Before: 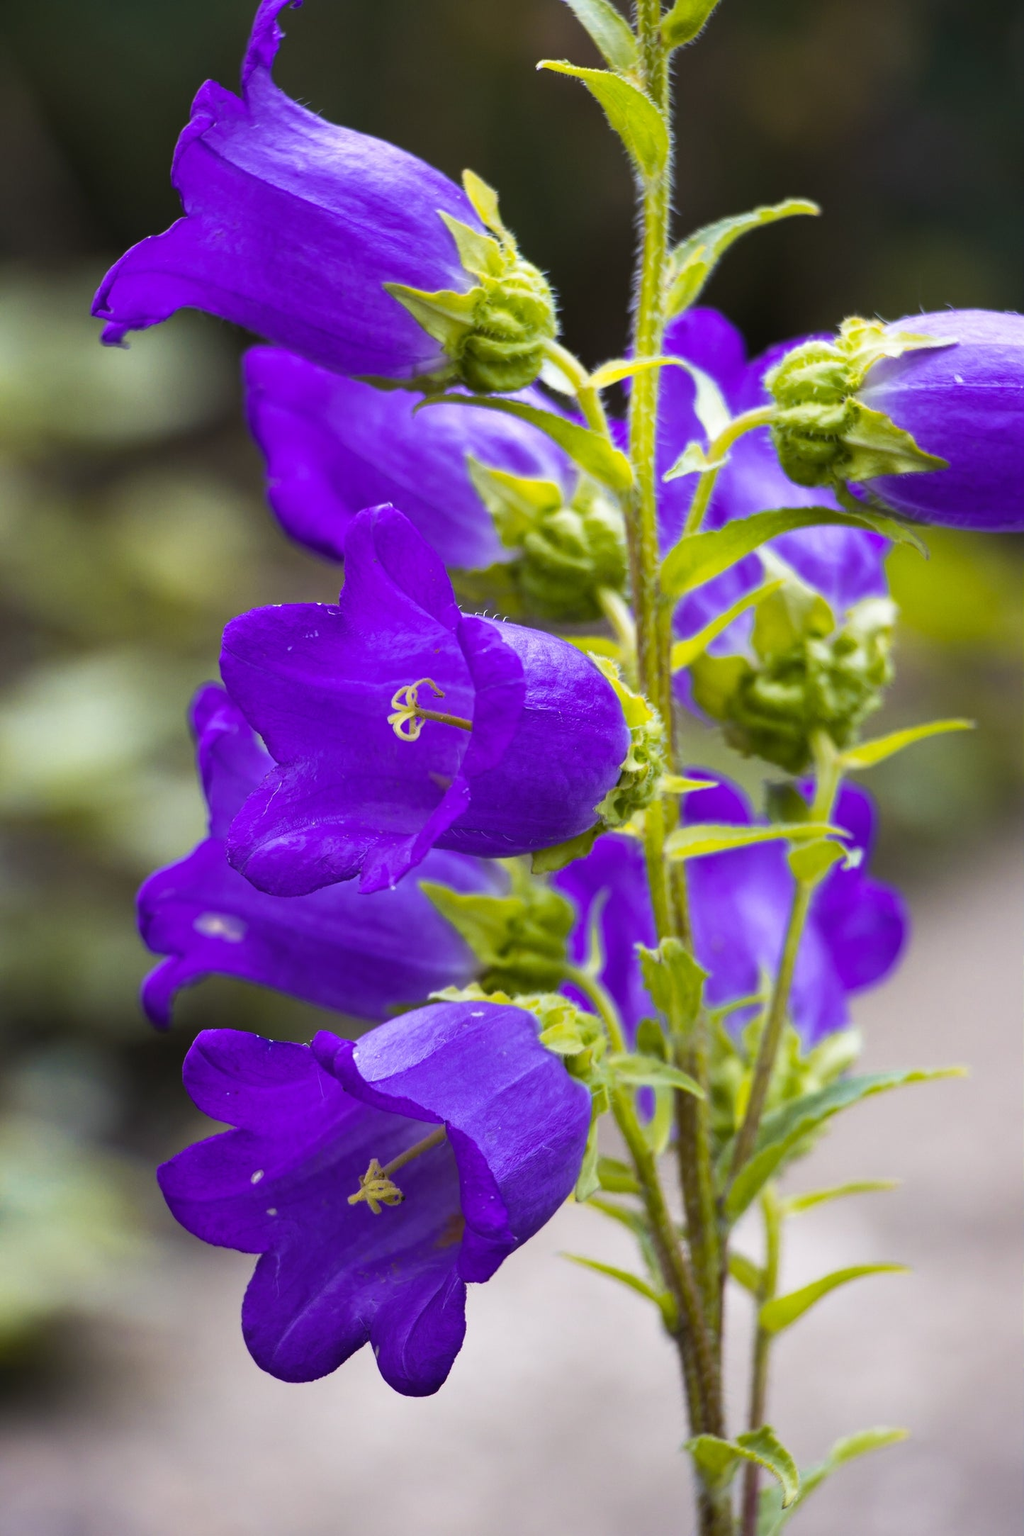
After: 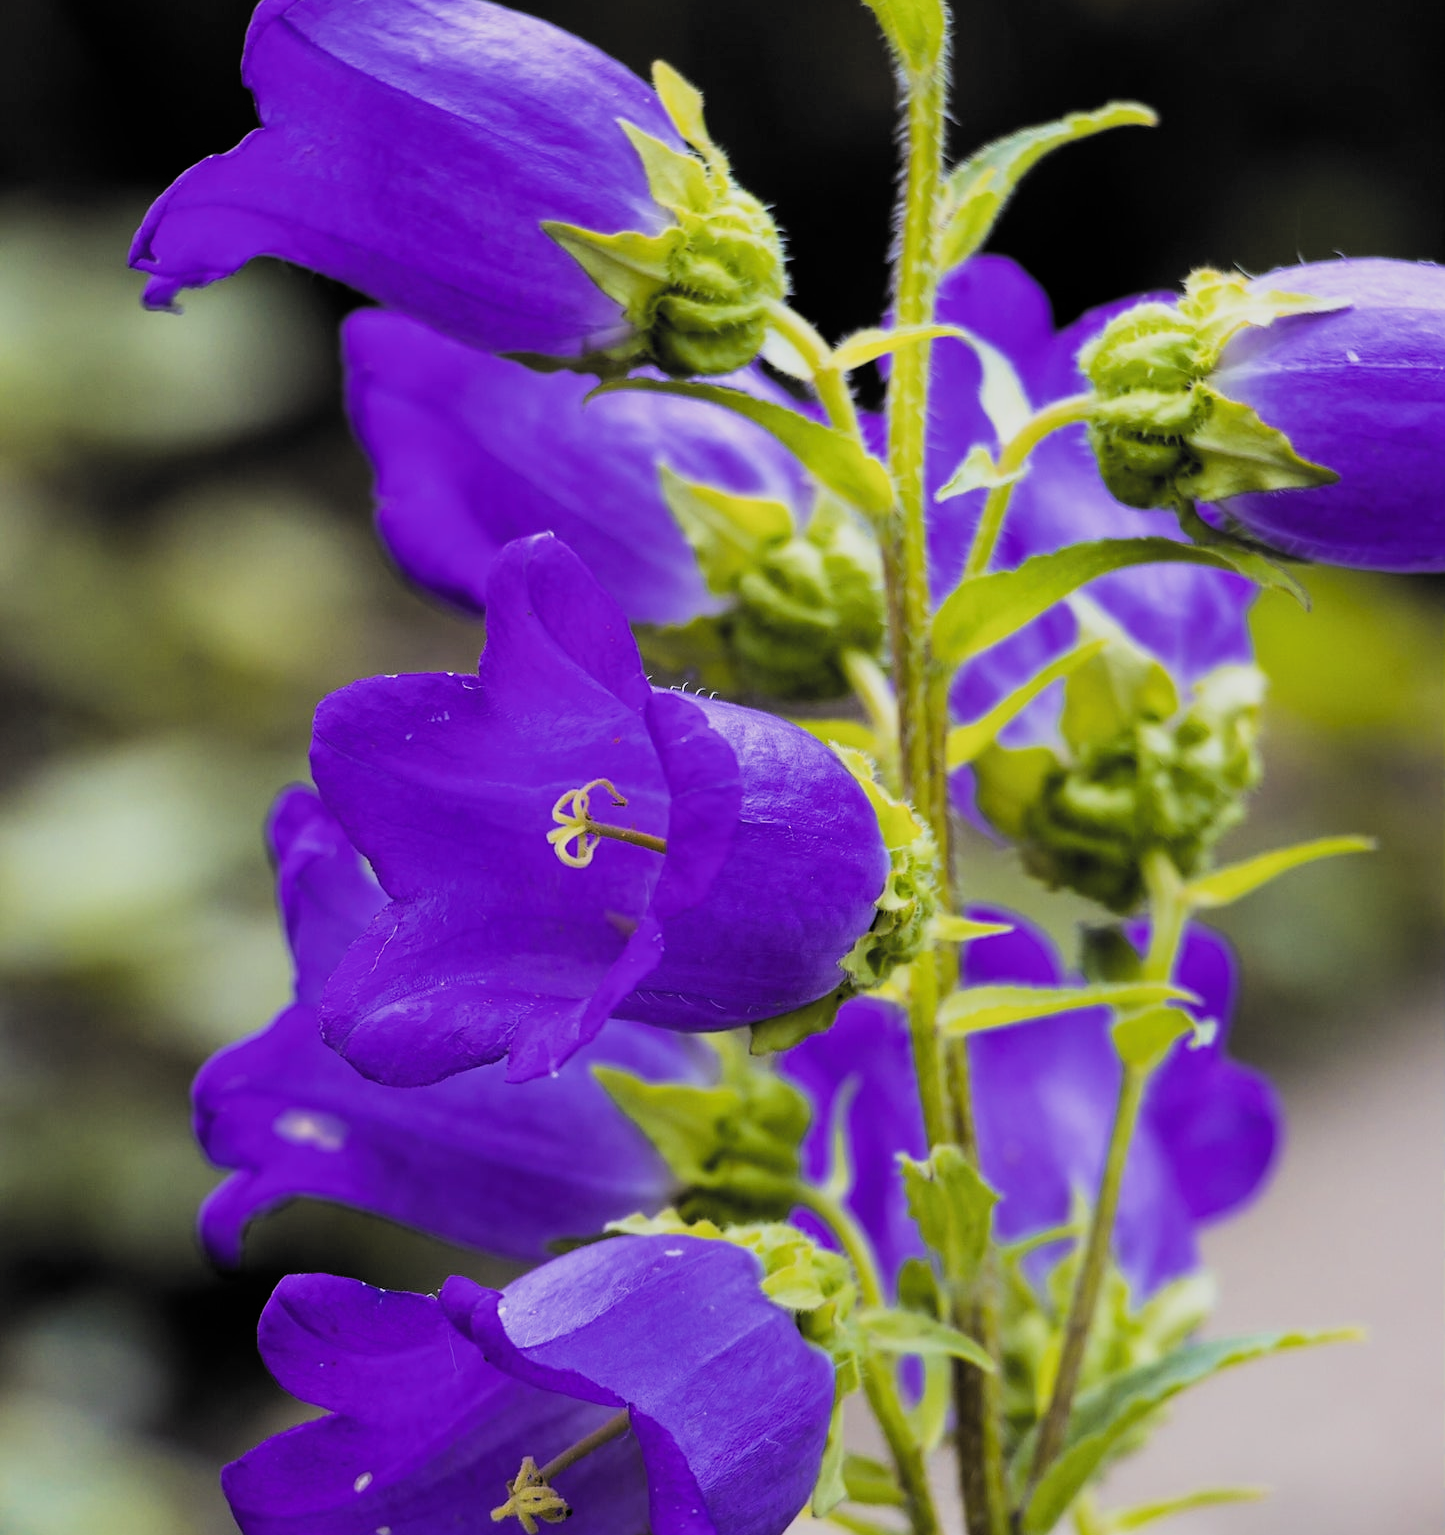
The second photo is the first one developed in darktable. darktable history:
sharpen: radius 1.498, amount 0.398, threshold 1.19
crop and rotate: top 8.296%, bottom 20.839%
filmic rgb: black relative exposure -5.1 EV, white relative exposure 3.99 EV, hardness 2.9, contrast 1.193, highlights saturation mix -31.17%, color science v6 (2022)
